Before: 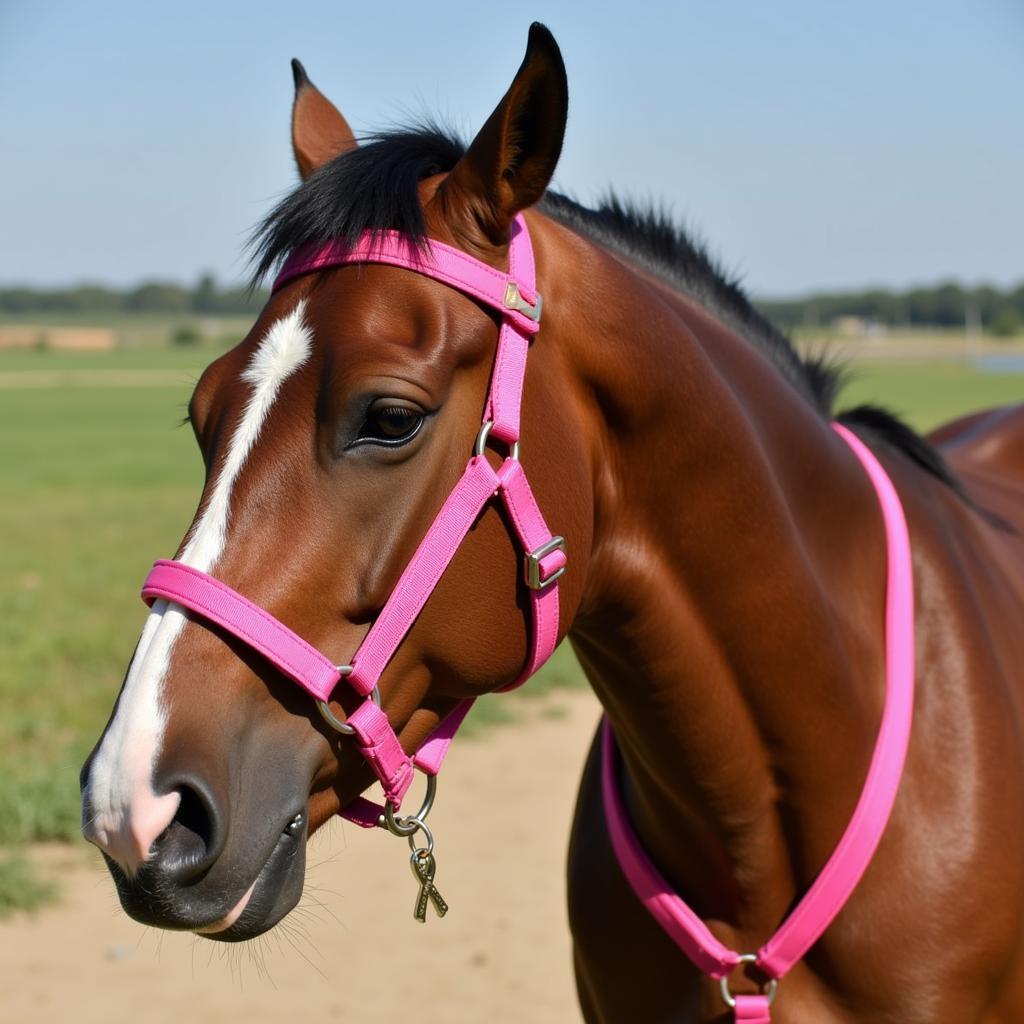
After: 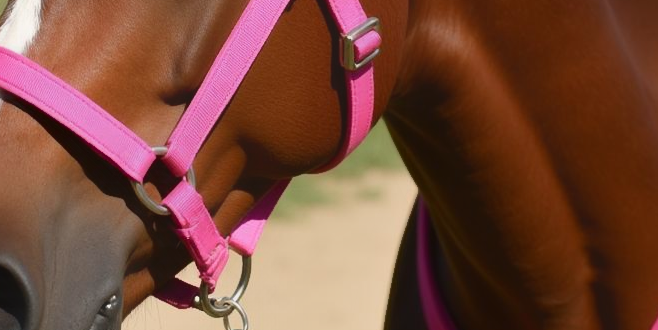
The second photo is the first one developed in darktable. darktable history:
shadows and highlights: shadows 0.645, highlights 40.41
crop: left 18.082%, top 50.728%, right 17.112%, bottom 16.807%
contrast equalizer: octaves 7, y [[0.6 ×6], [0.55 ×6], [0 ×6], [0 ×6], [0 ×6]], mix -0.998
